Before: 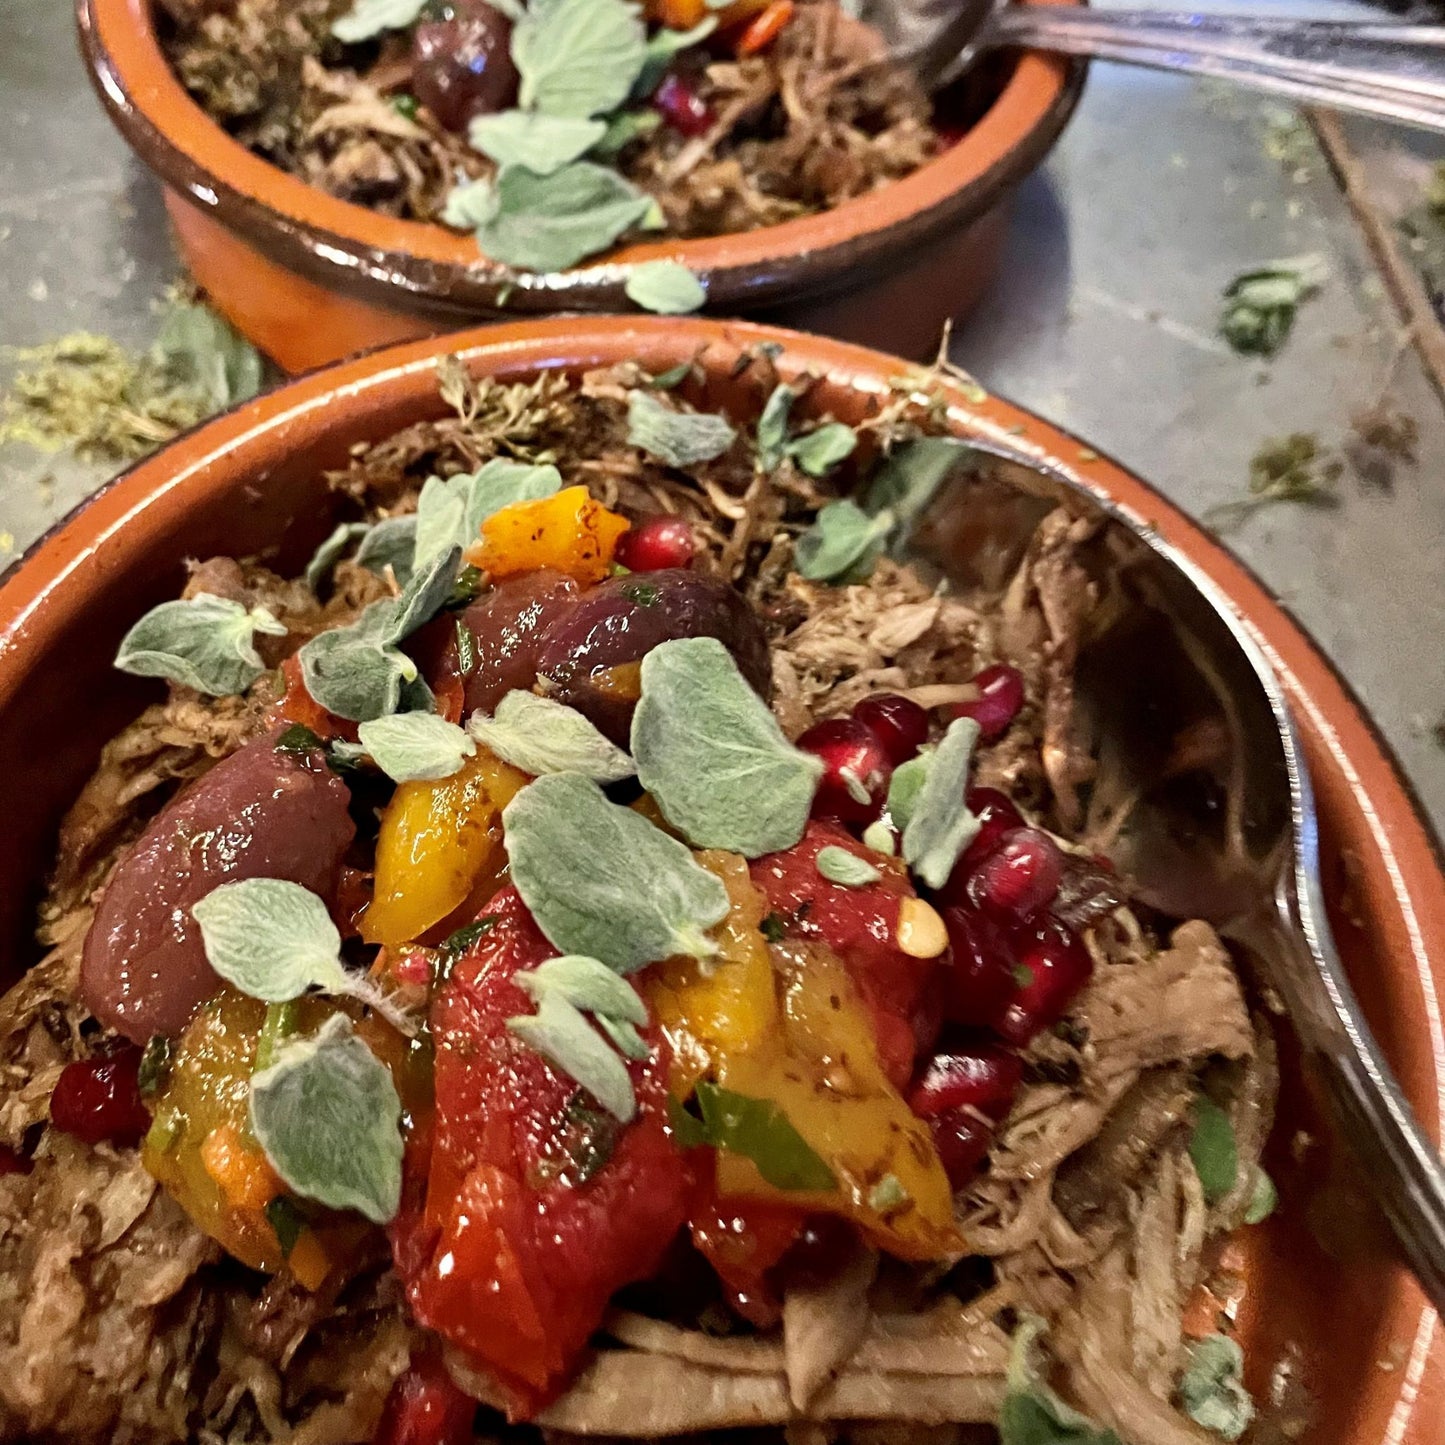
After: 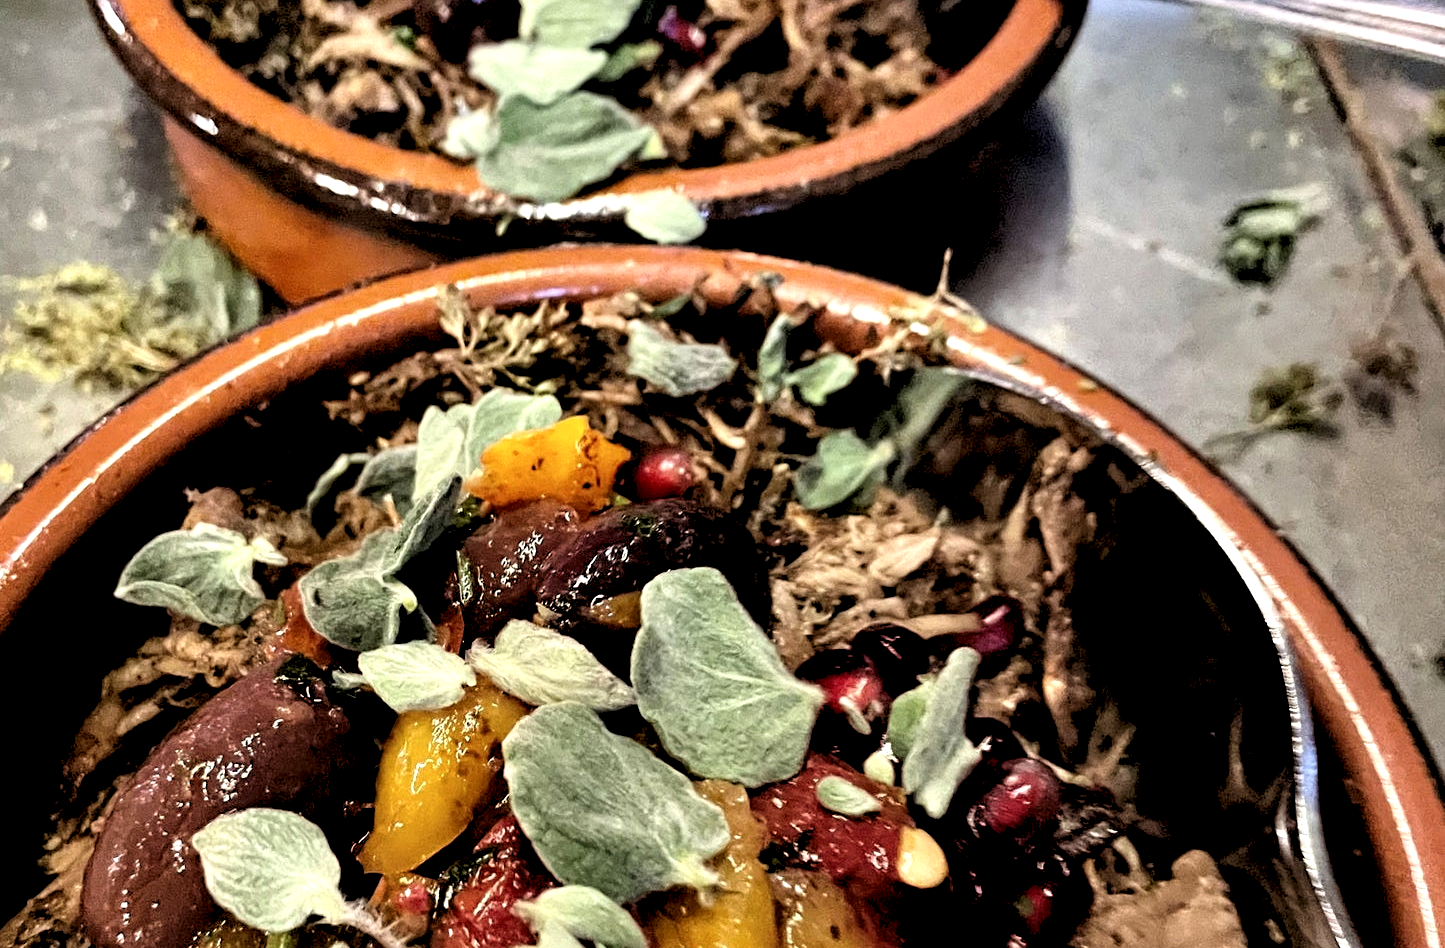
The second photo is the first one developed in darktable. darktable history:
local contrast: highlights 123%, shadows 126%, detail 140%, midtone range 0.254
rgb levels: levels [[0.034, 0.472, 0.904], [0, 0.5, 1], [0, 0.5, 1]]
crop and rotate: top 4.848%, bottom 29.503%
